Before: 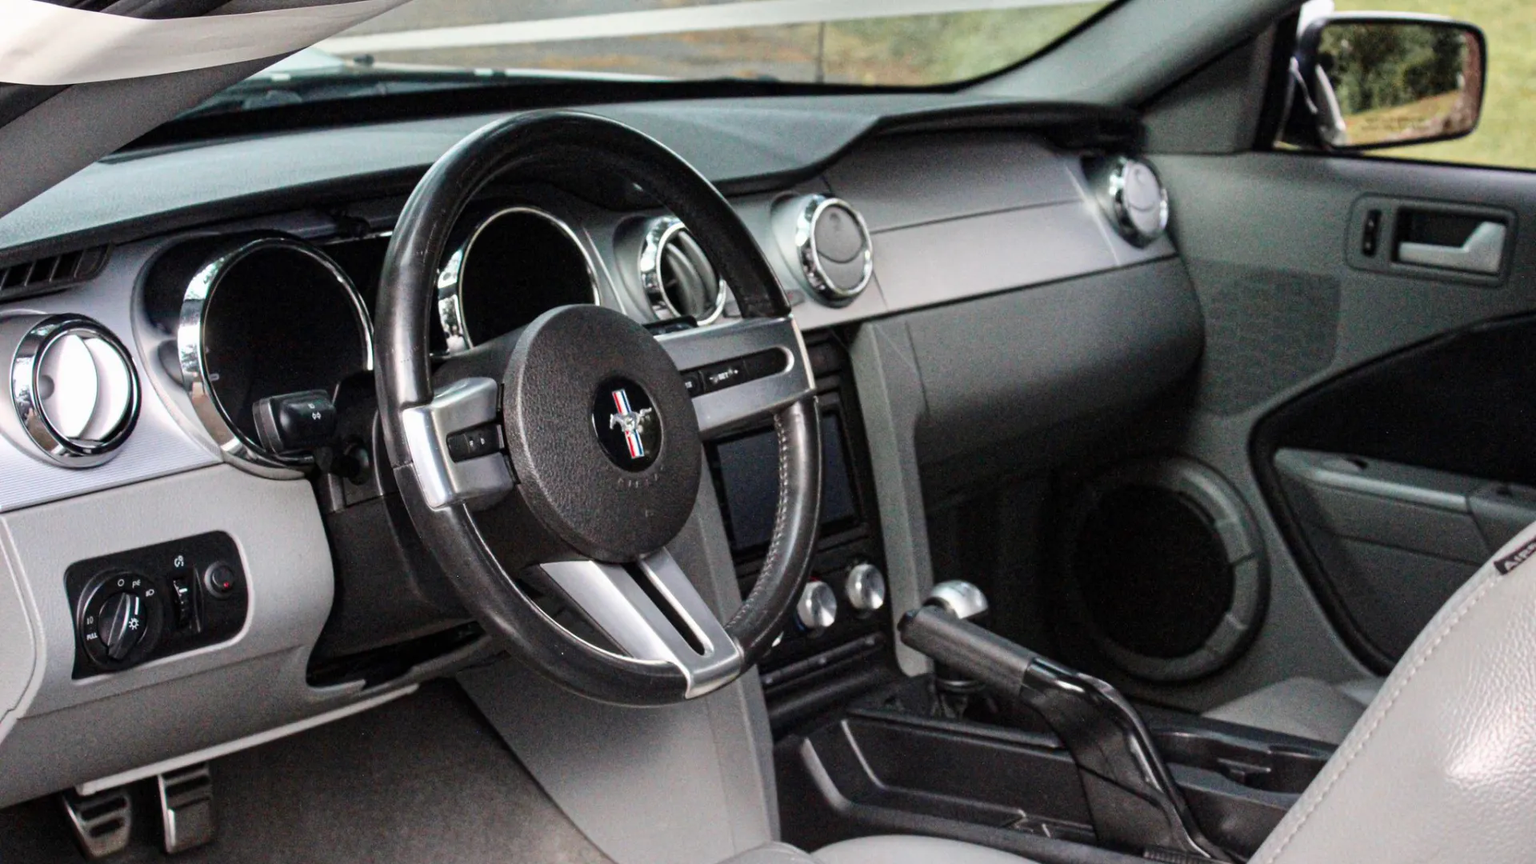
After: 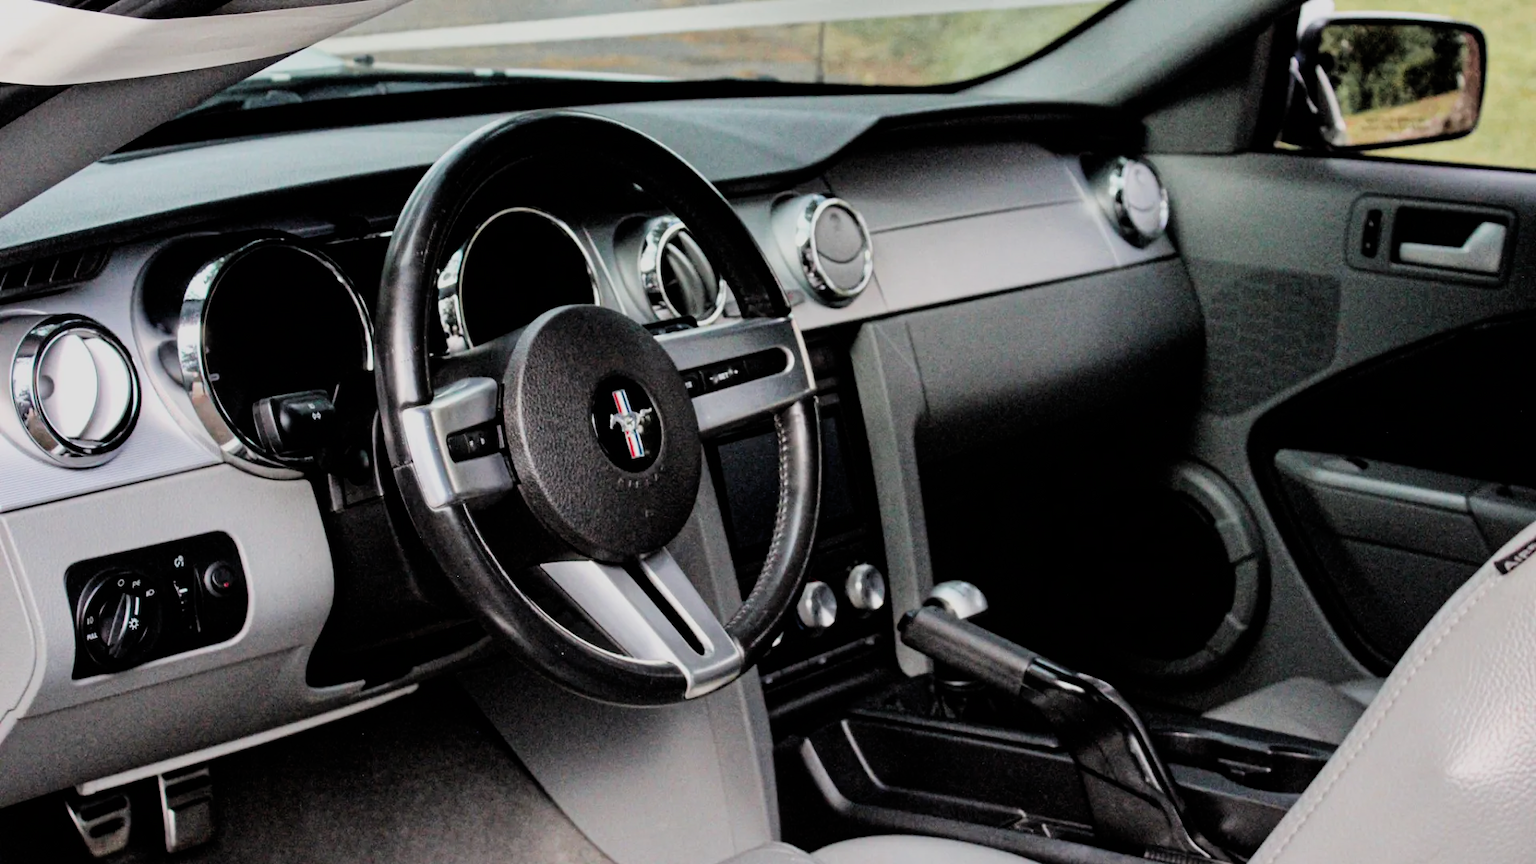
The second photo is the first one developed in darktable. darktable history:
filmic rgb: black relative exposure -5.09 EV, white relative exposure 3.98 EV, hardness 2.9, contrast 1.186
